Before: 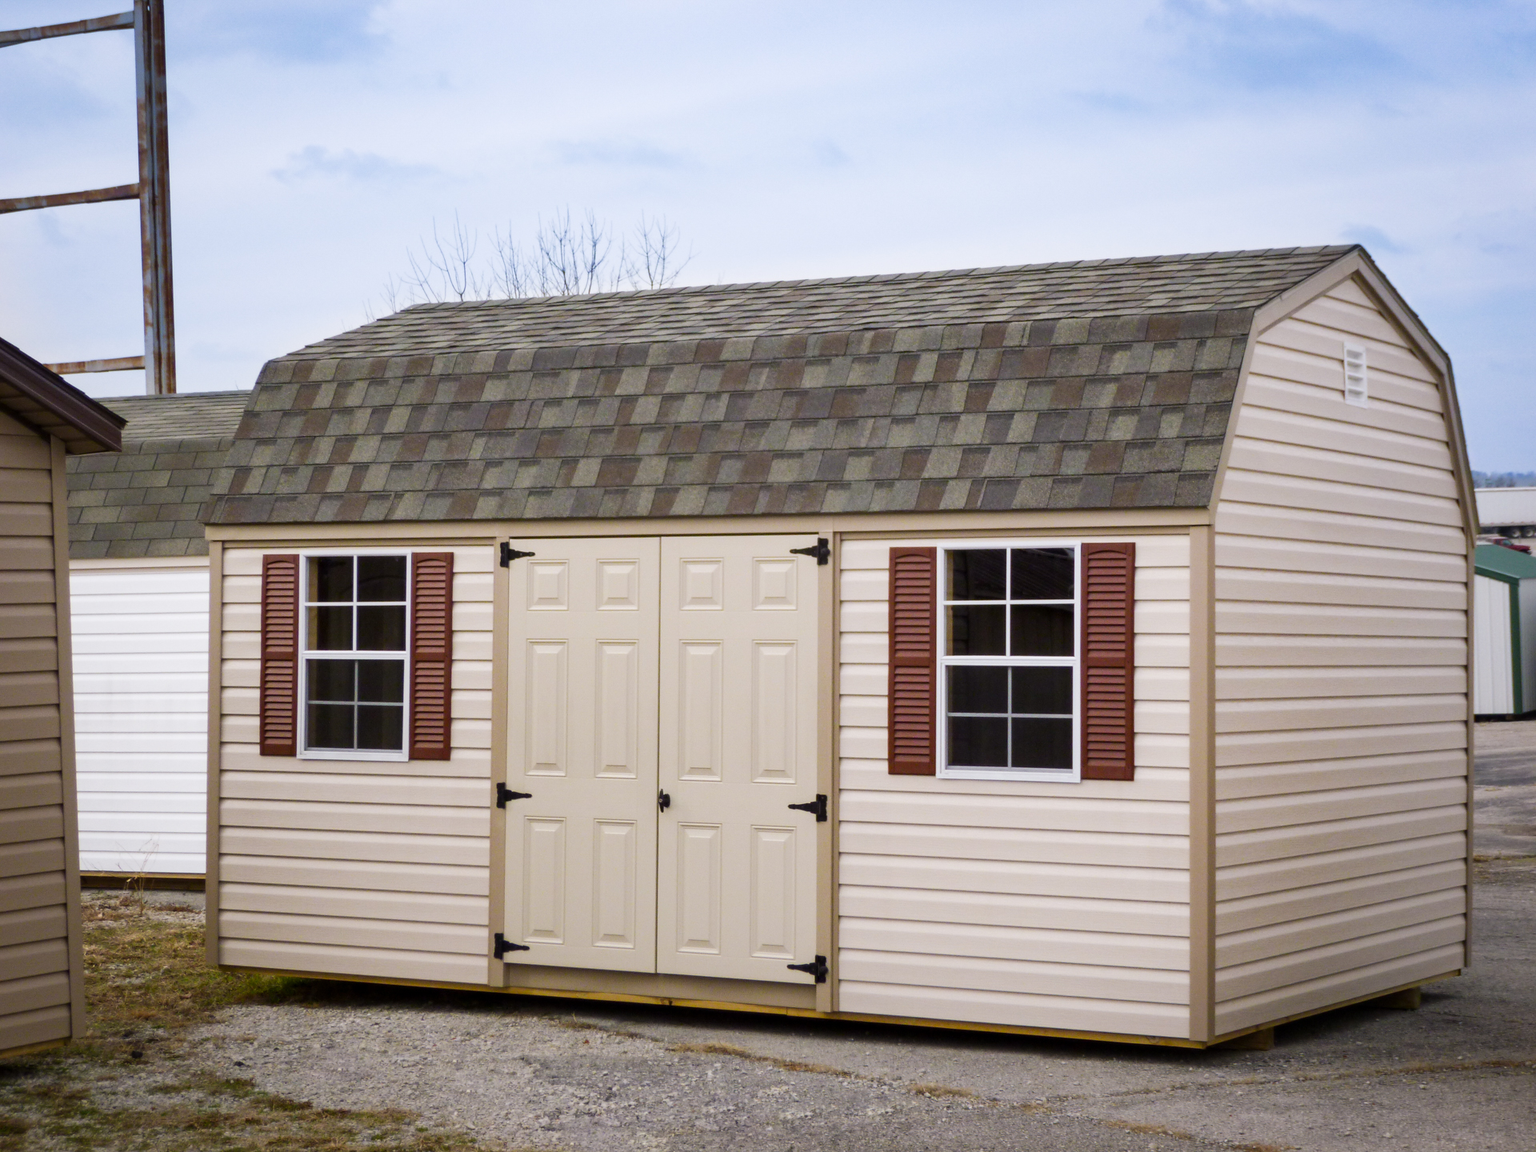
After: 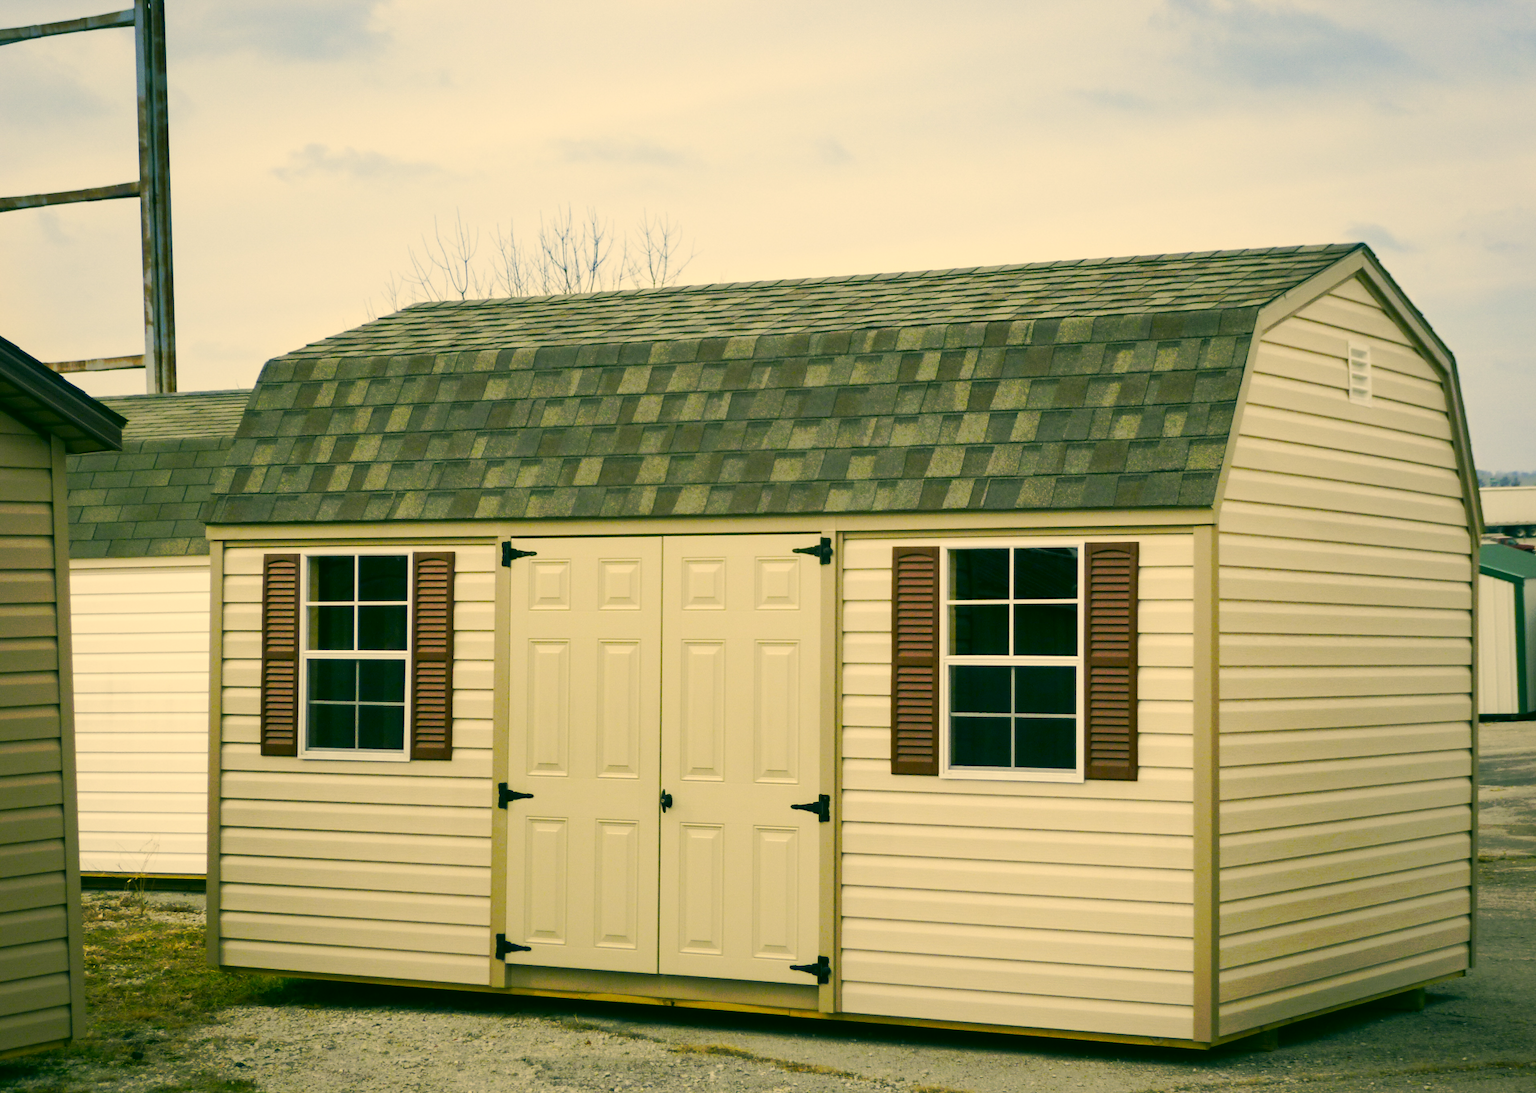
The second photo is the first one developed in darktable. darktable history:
crop: top 0.251%, right 0.263%, bottom 5.107%
tone curve: curves: ch0 [(0, 0) (0.003, 0.003) (0.011, 0.011) (0.025, 0.024) (0.044, 0.043) (0.069, 0.068) (0.1, 0.097) (0.136, 0.133) (0.177, 0.173) (0.224, 0.219) (0.277, 0.271) (0.335, 0.327) (0.399, 0.39) (0.468, 0.457) (0.543, 0.582) (0.623, 0.655) (0.709, 0.734) (0.801, 0.817) (0.898, 0.906) (1, 1)], preserve colors none
color correction: highlights a* 5.62, highlights b* 33.8, shadows a* -25.66, shadows b* 3.78
